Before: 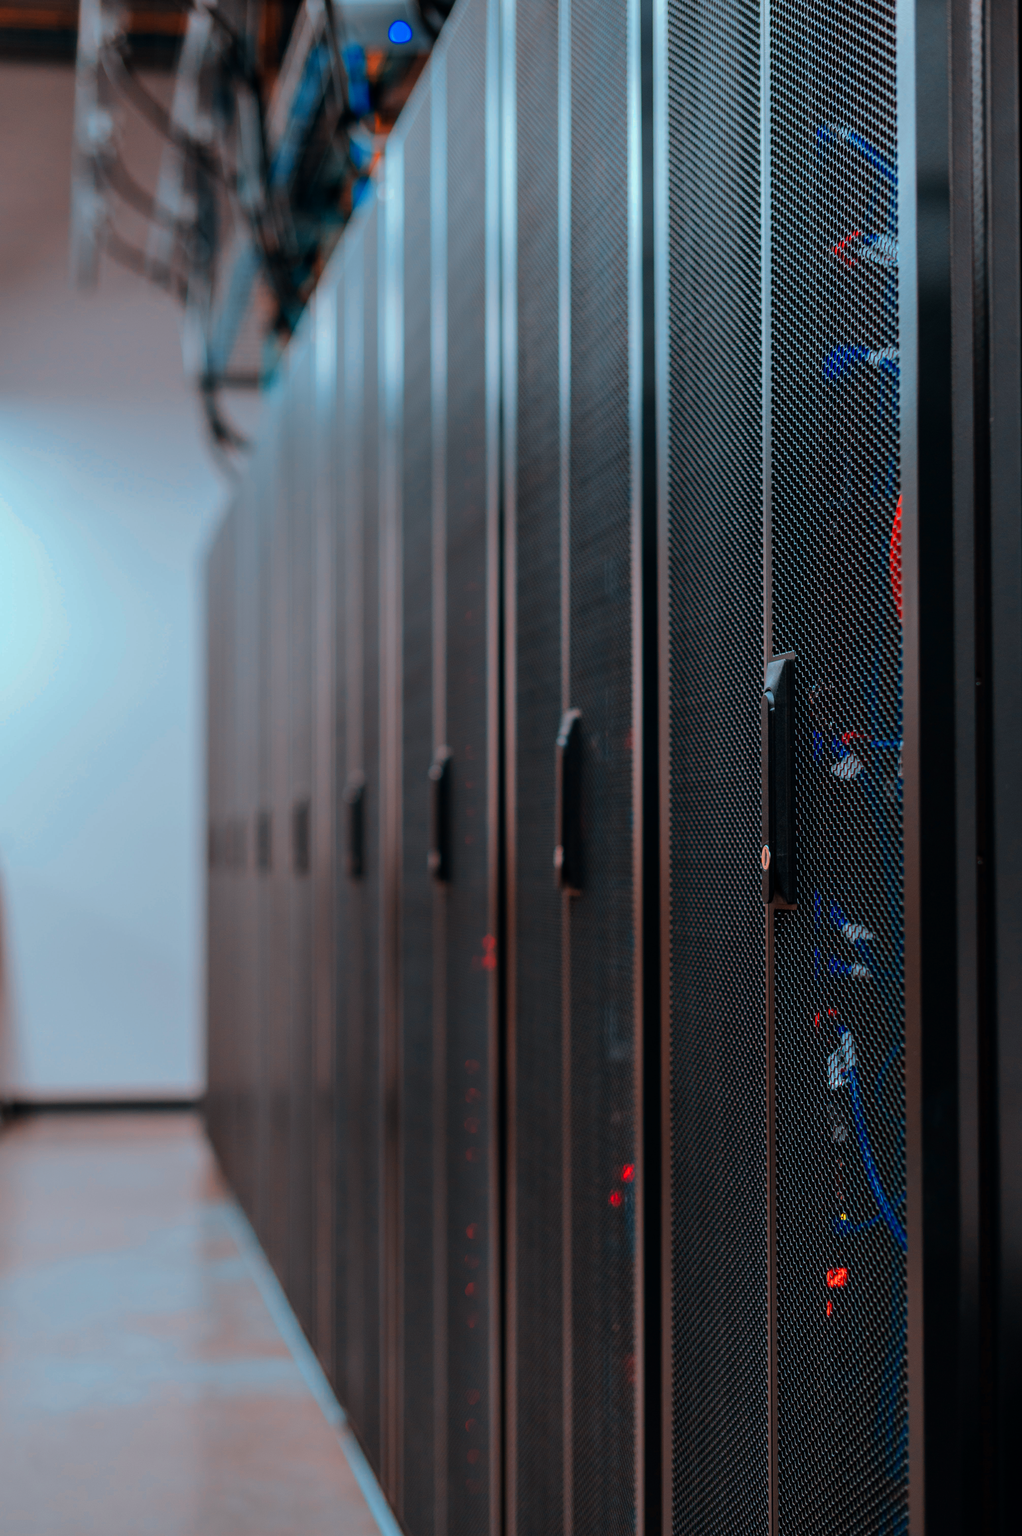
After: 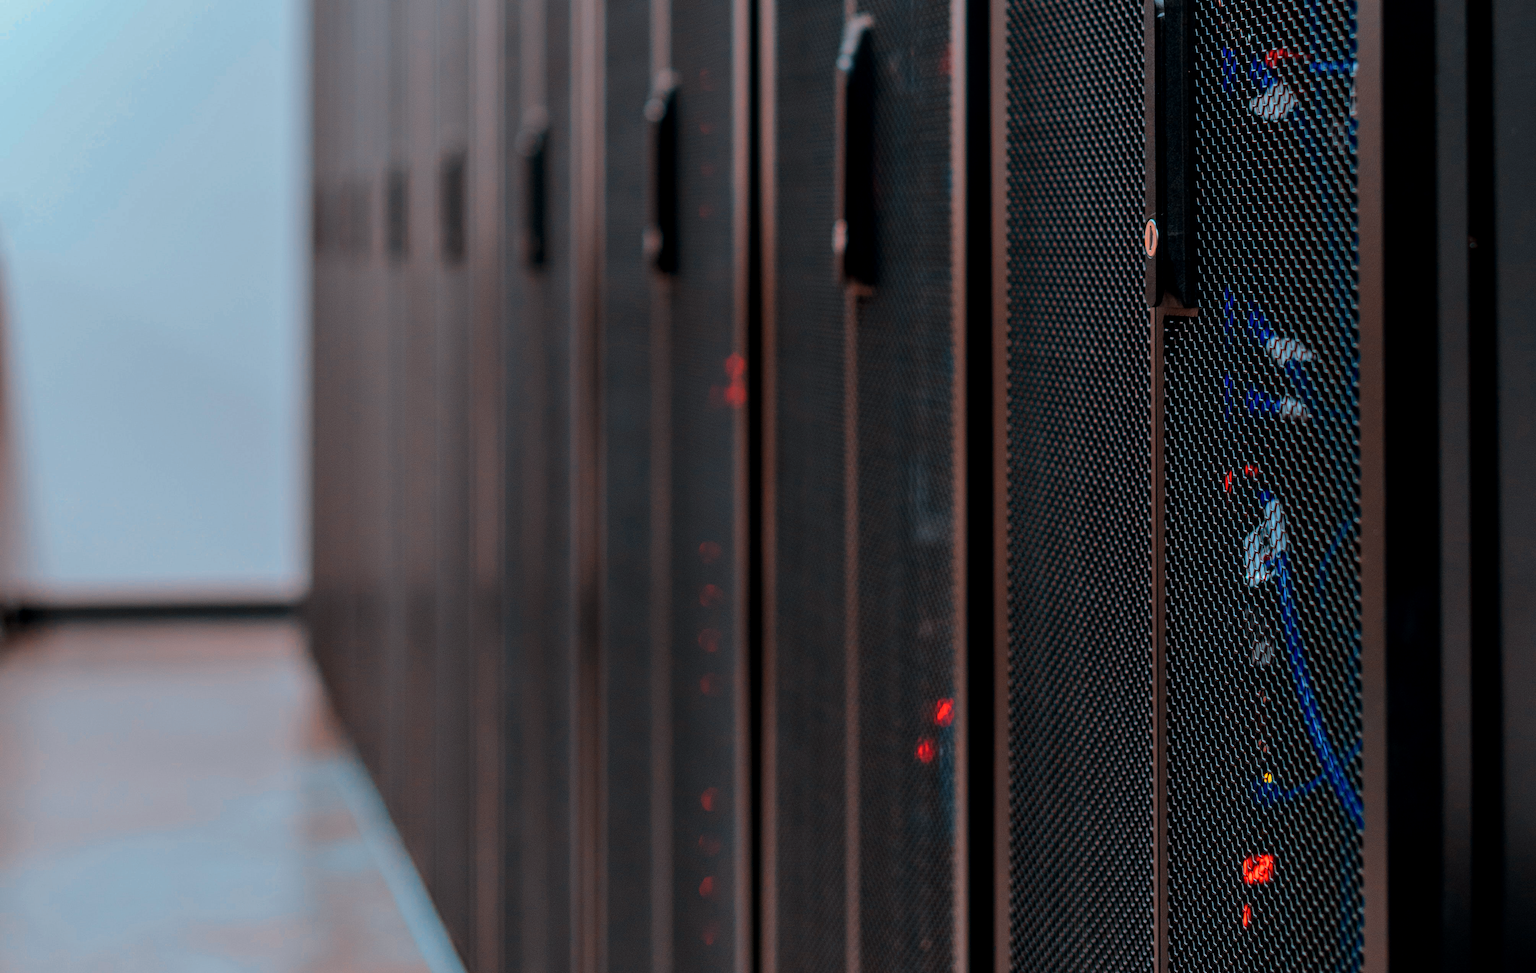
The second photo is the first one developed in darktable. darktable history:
crop: top 45.551%, bottom 12.262%
local contrast: on, module defaults
